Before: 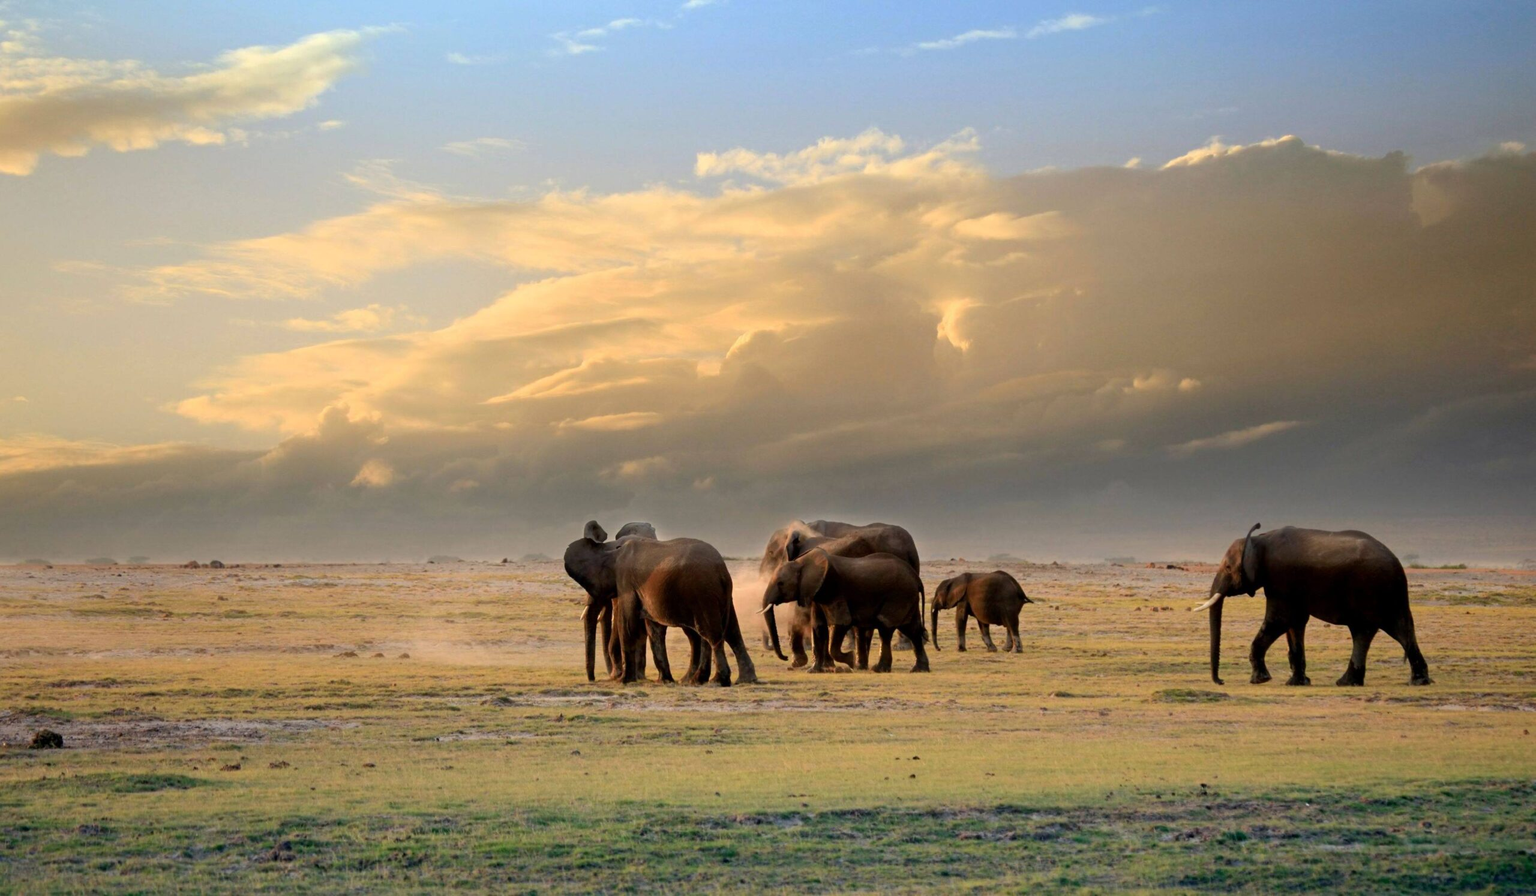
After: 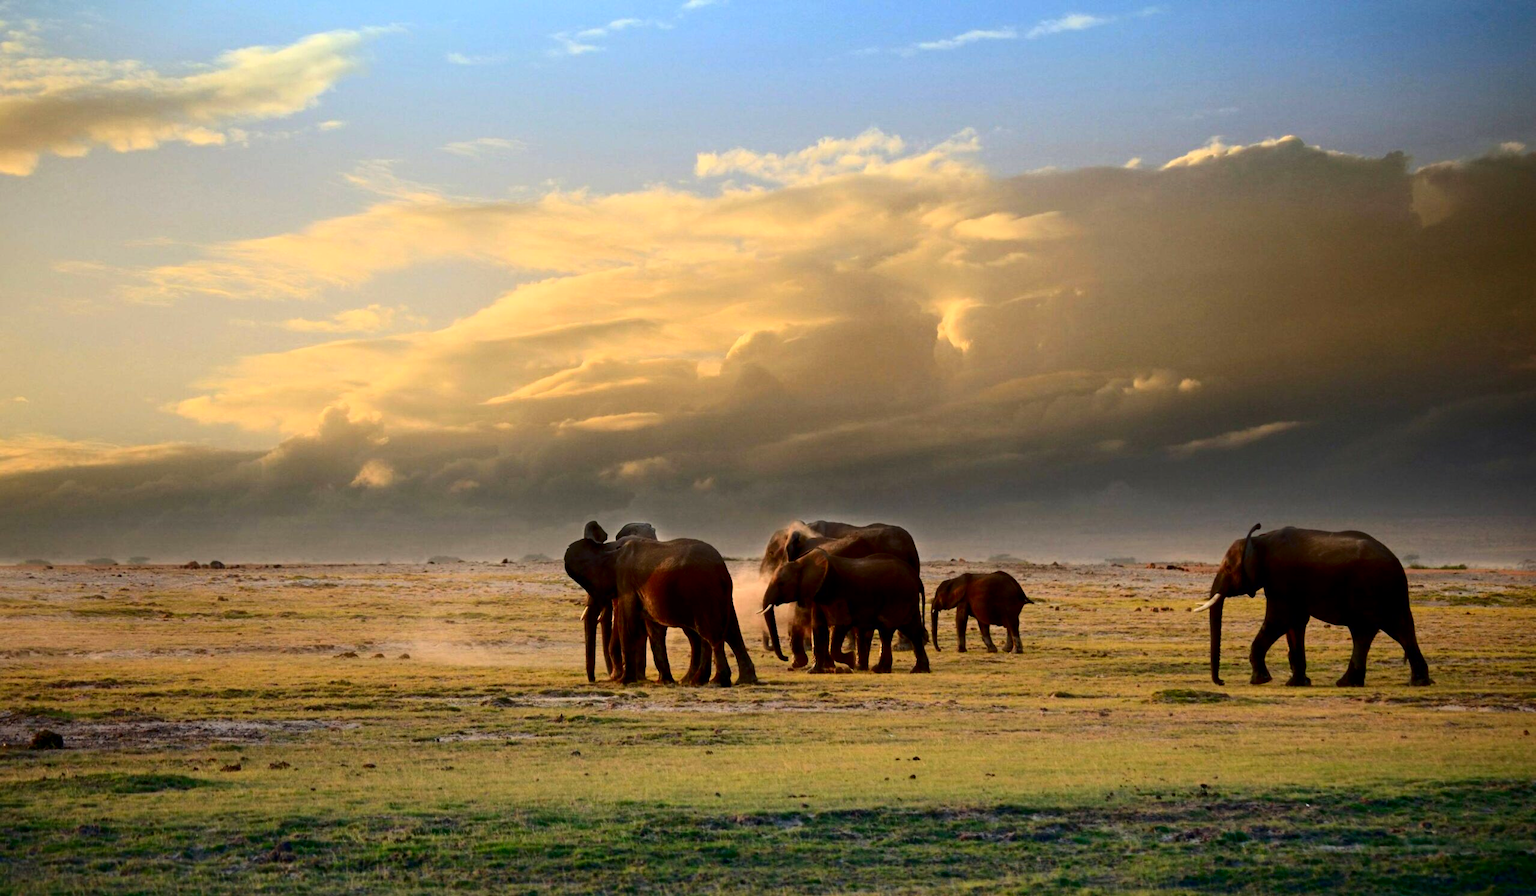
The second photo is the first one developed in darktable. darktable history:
contrast brightness saturation: contrast 0.22, brightness -0.19, saturation 0.24
vignetting: fall-off start 97.23%, saturation -0.024, center (-0.033, -0.042), width/height ratio 1.179, unbound false
